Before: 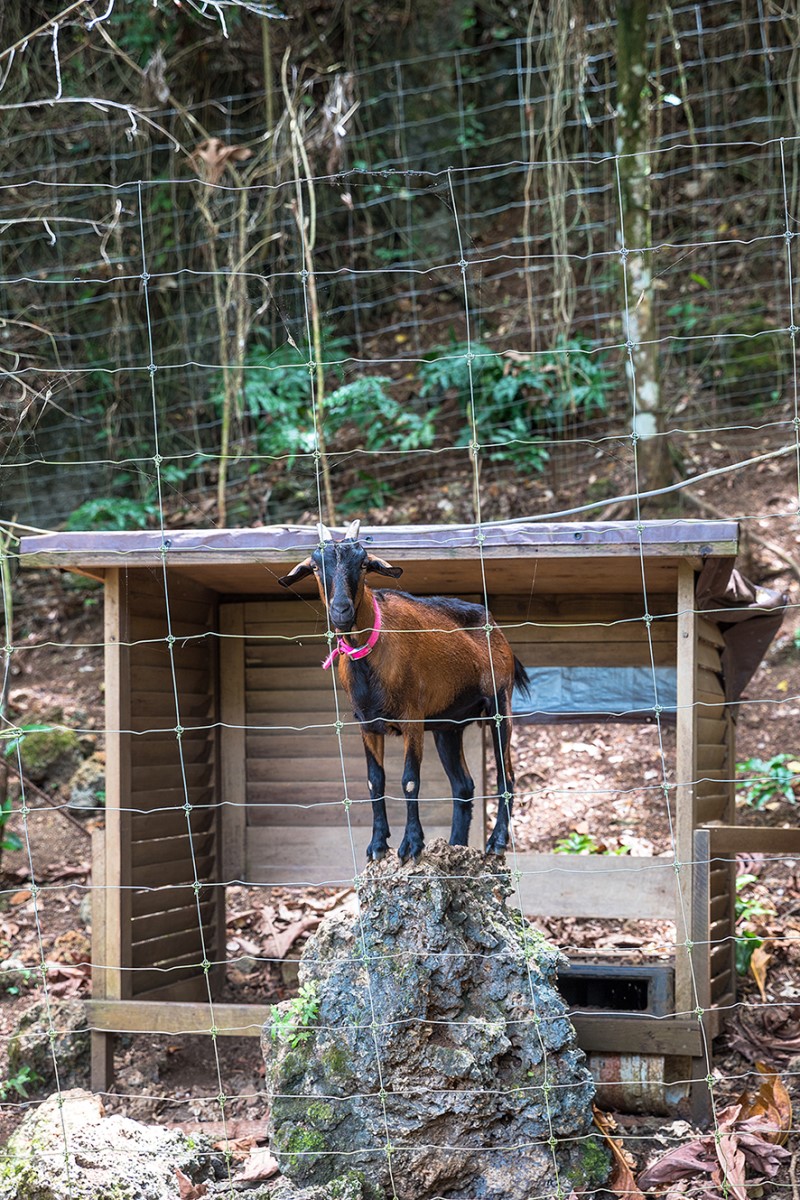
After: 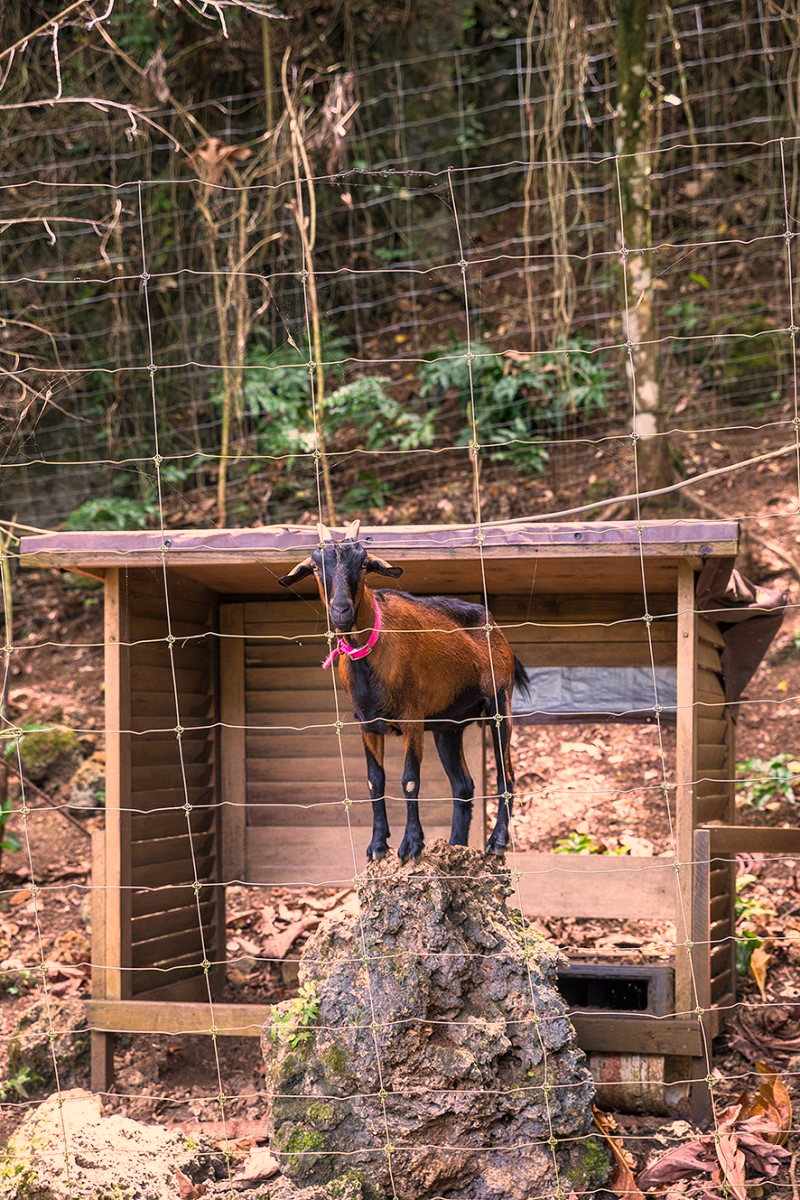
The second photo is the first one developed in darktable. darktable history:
color correction: highlights a* 21.88, highlights b* 22.25
